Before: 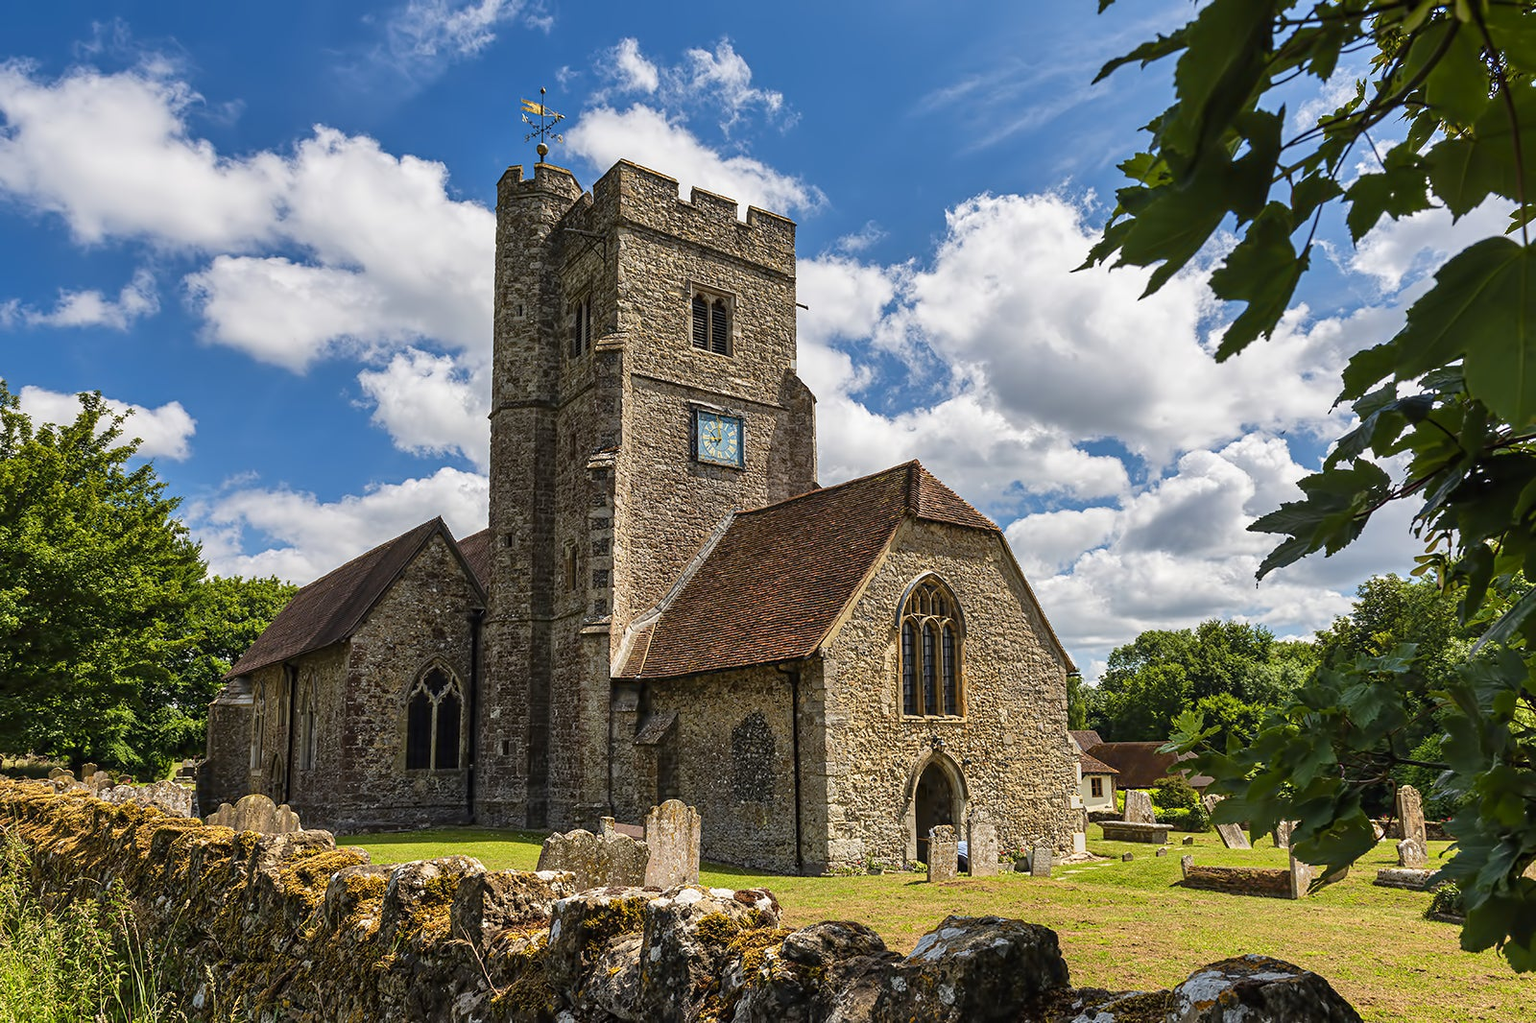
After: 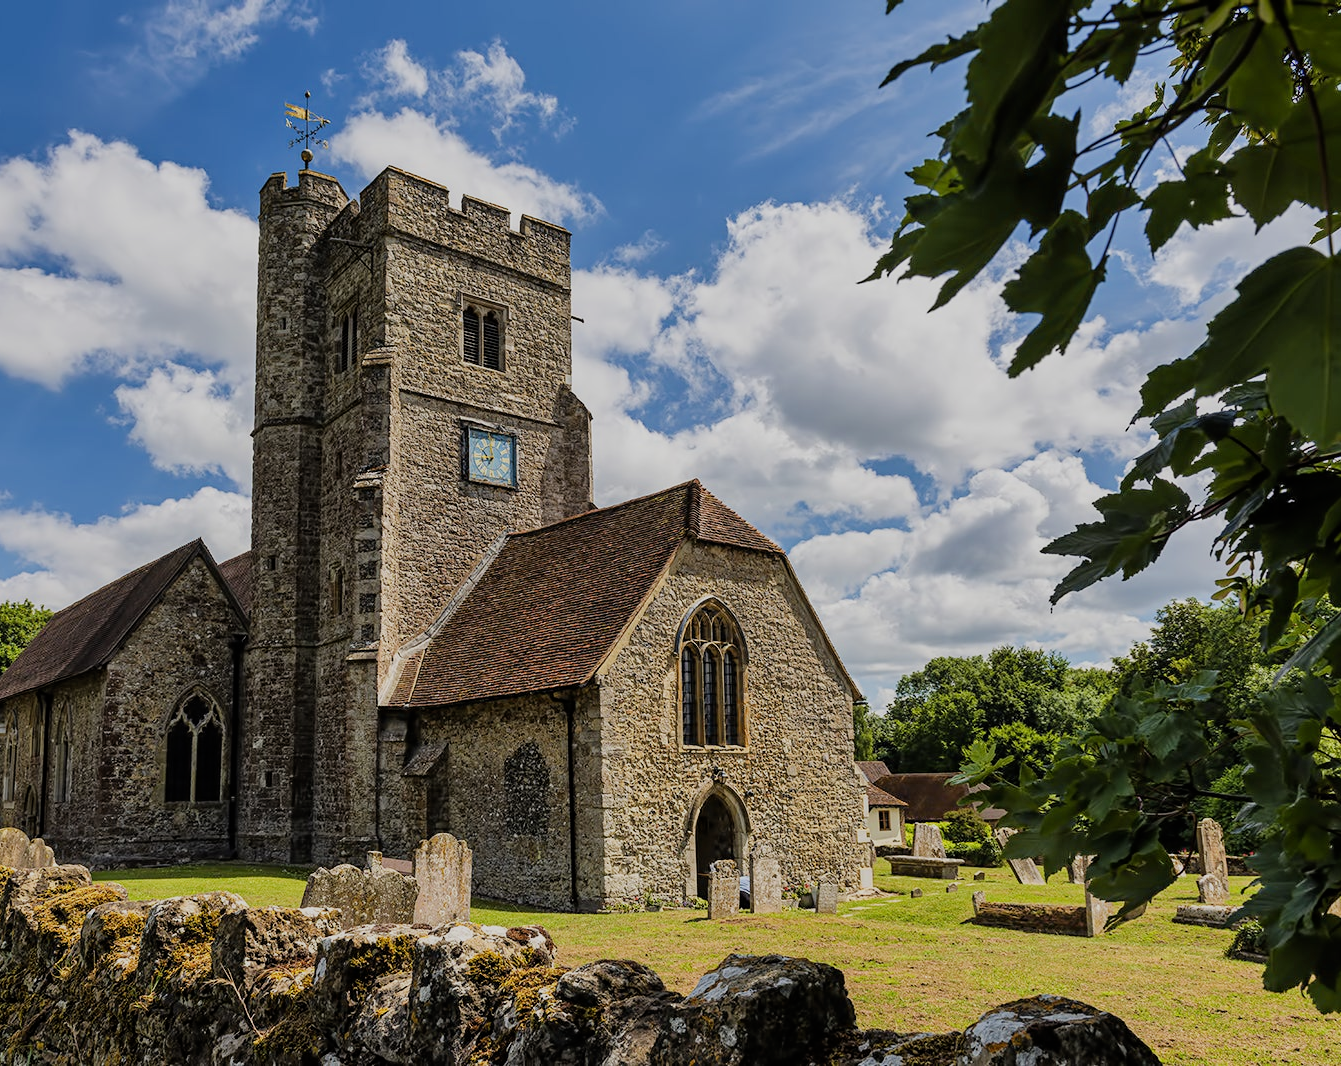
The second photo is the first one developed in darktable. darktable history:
filmic rgb: black relative exposure -7.65 EV, white relative exposure 4.56 EV, hardness 3.61
crop: left 16.145%
